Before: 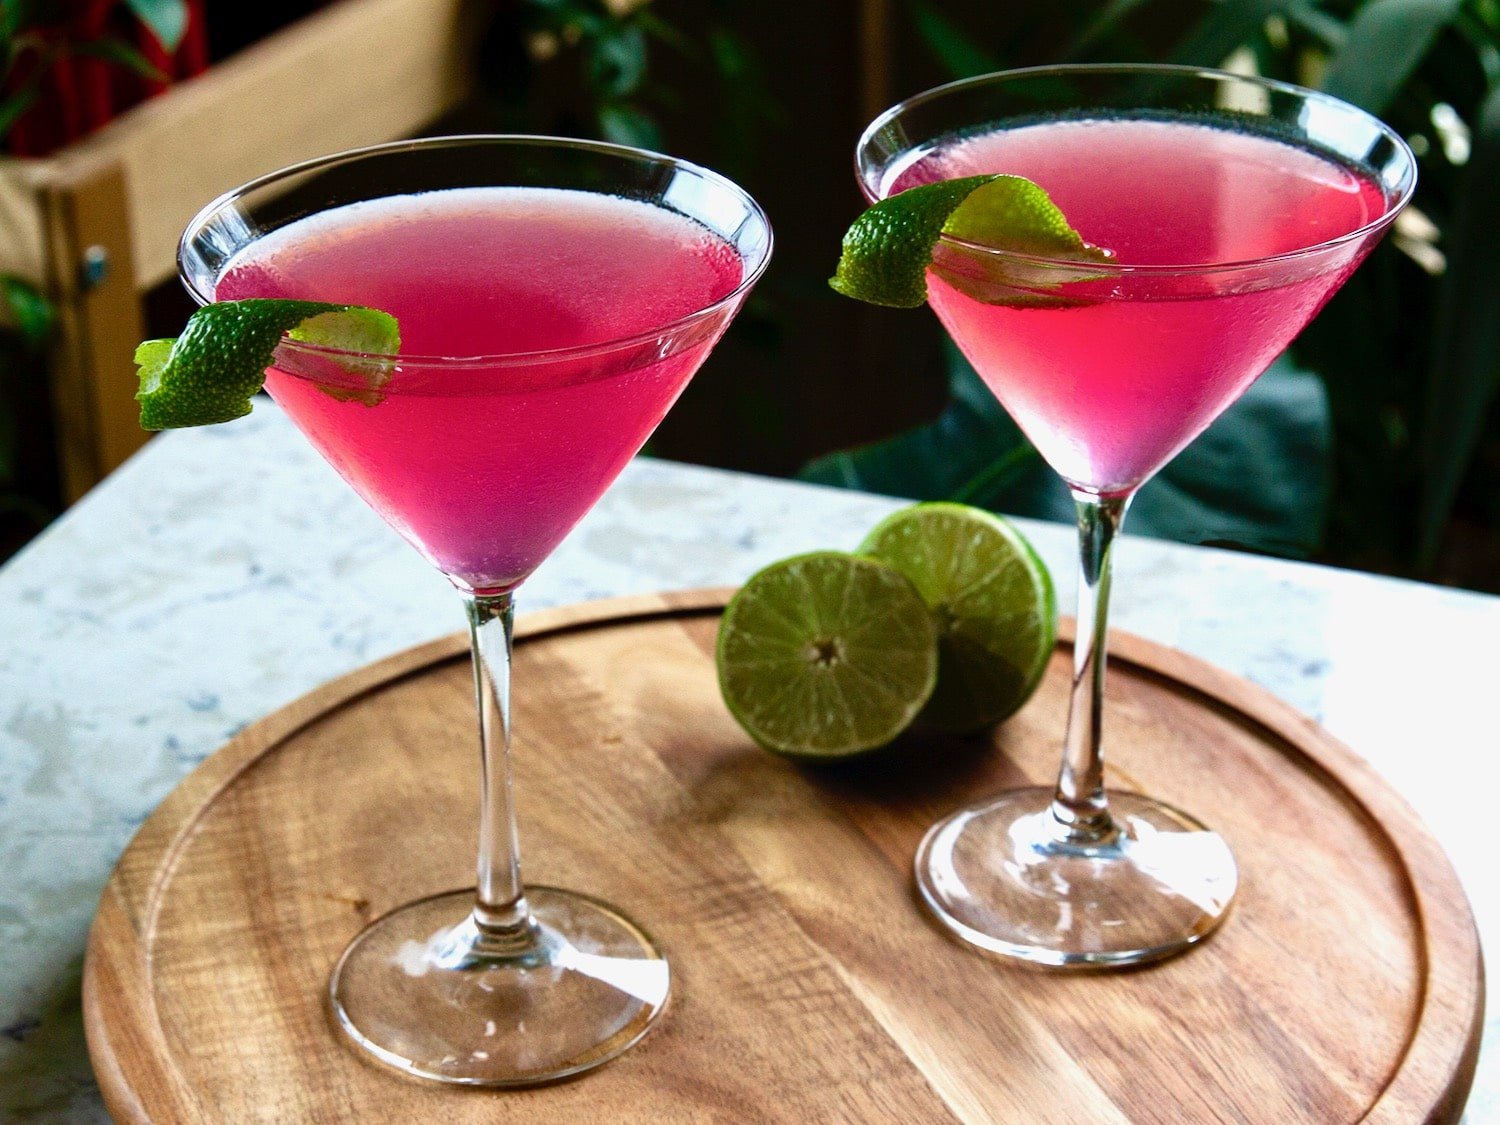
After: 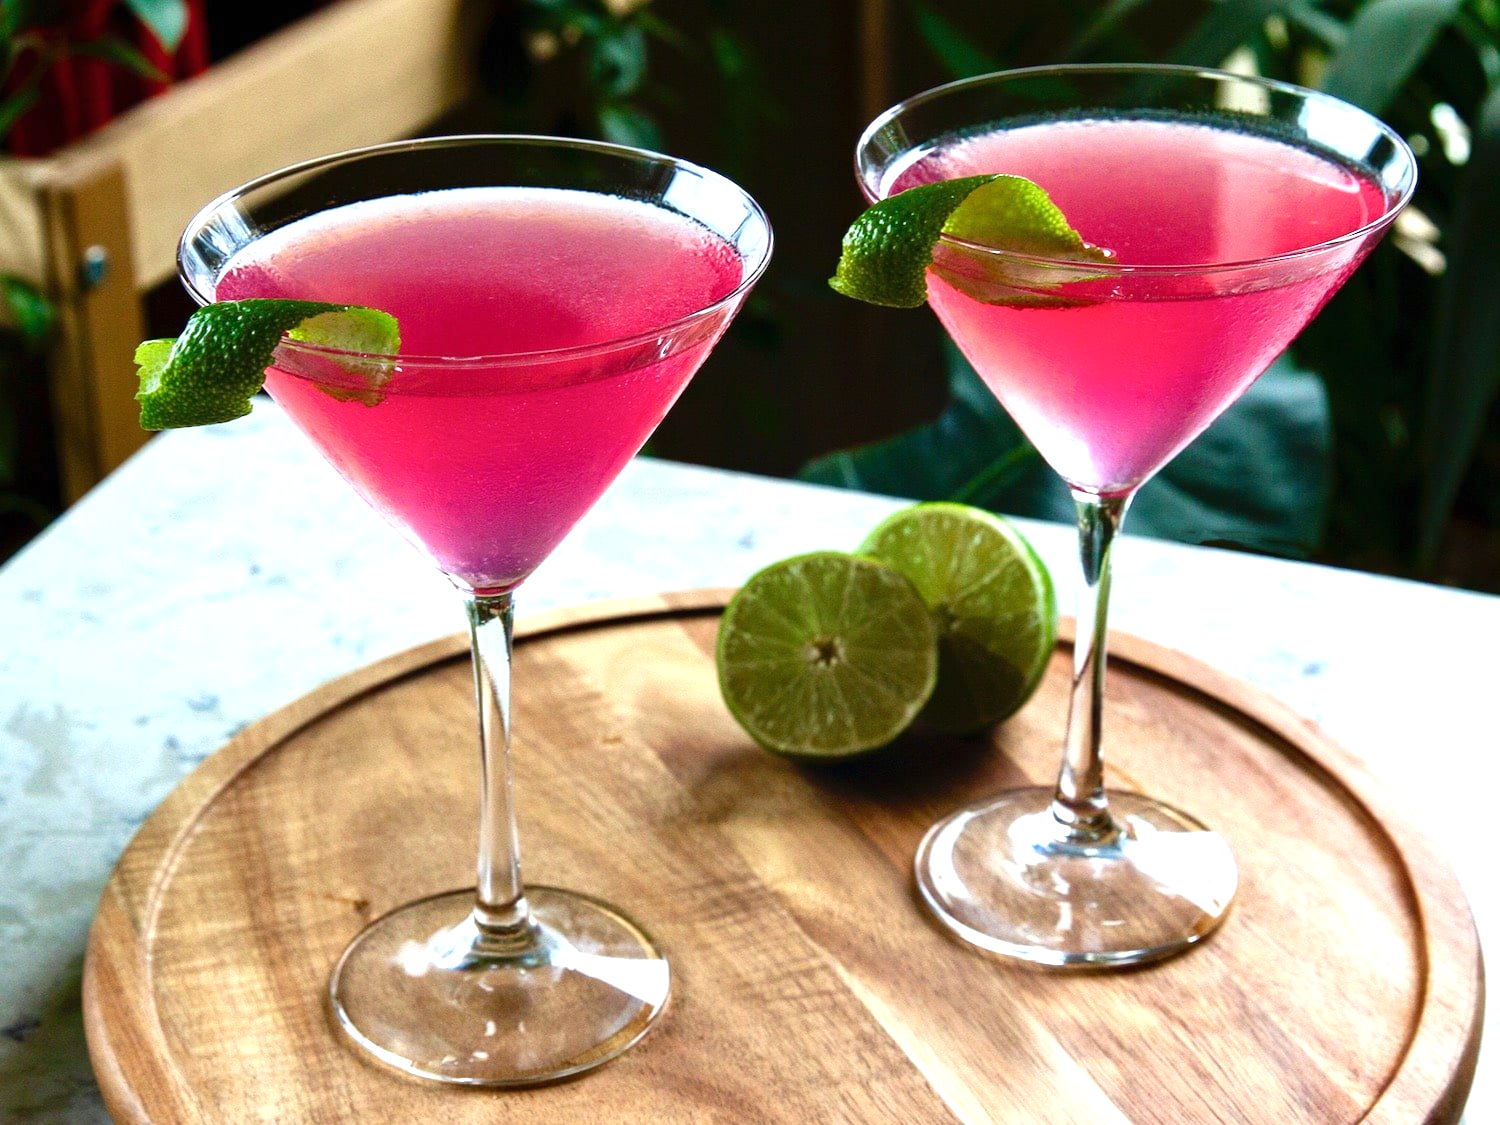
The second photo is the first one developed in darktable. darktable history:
exposure: black level correction 0, exposure 0.5 EV, compensate exposure bias true, compensate highlight preservation false
white balance: red 0.978, blue 0.999
